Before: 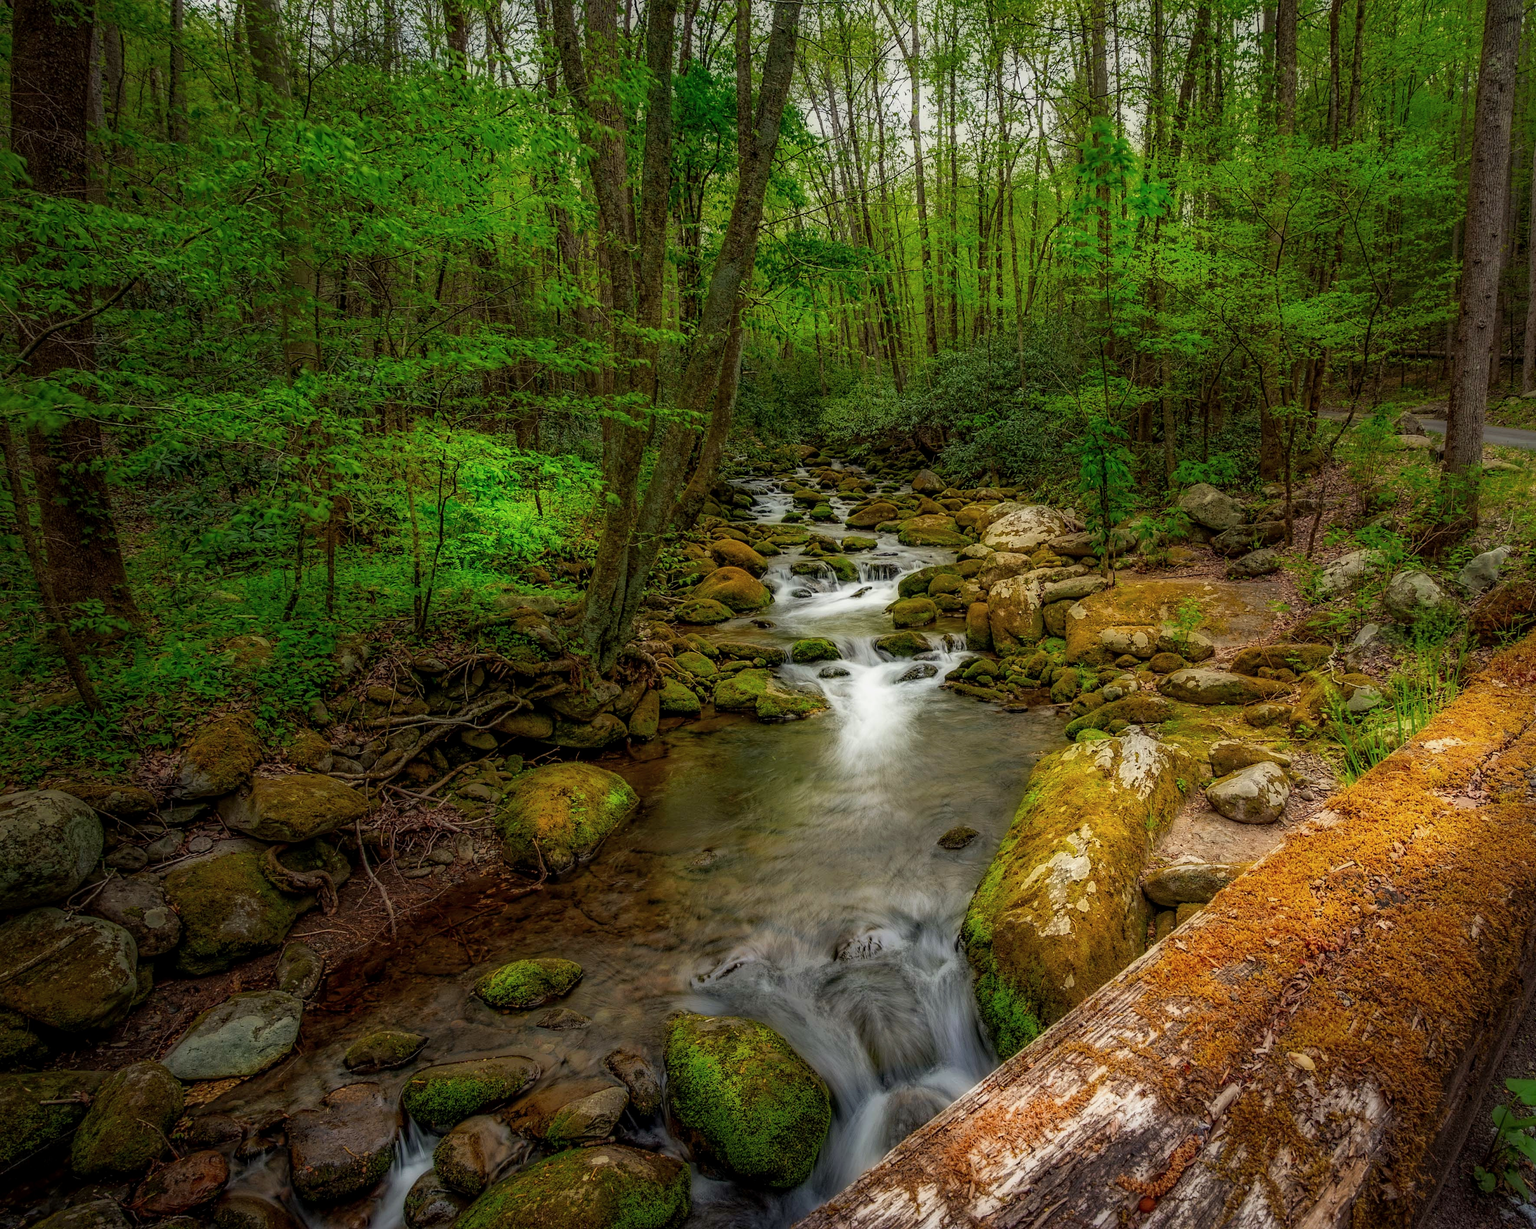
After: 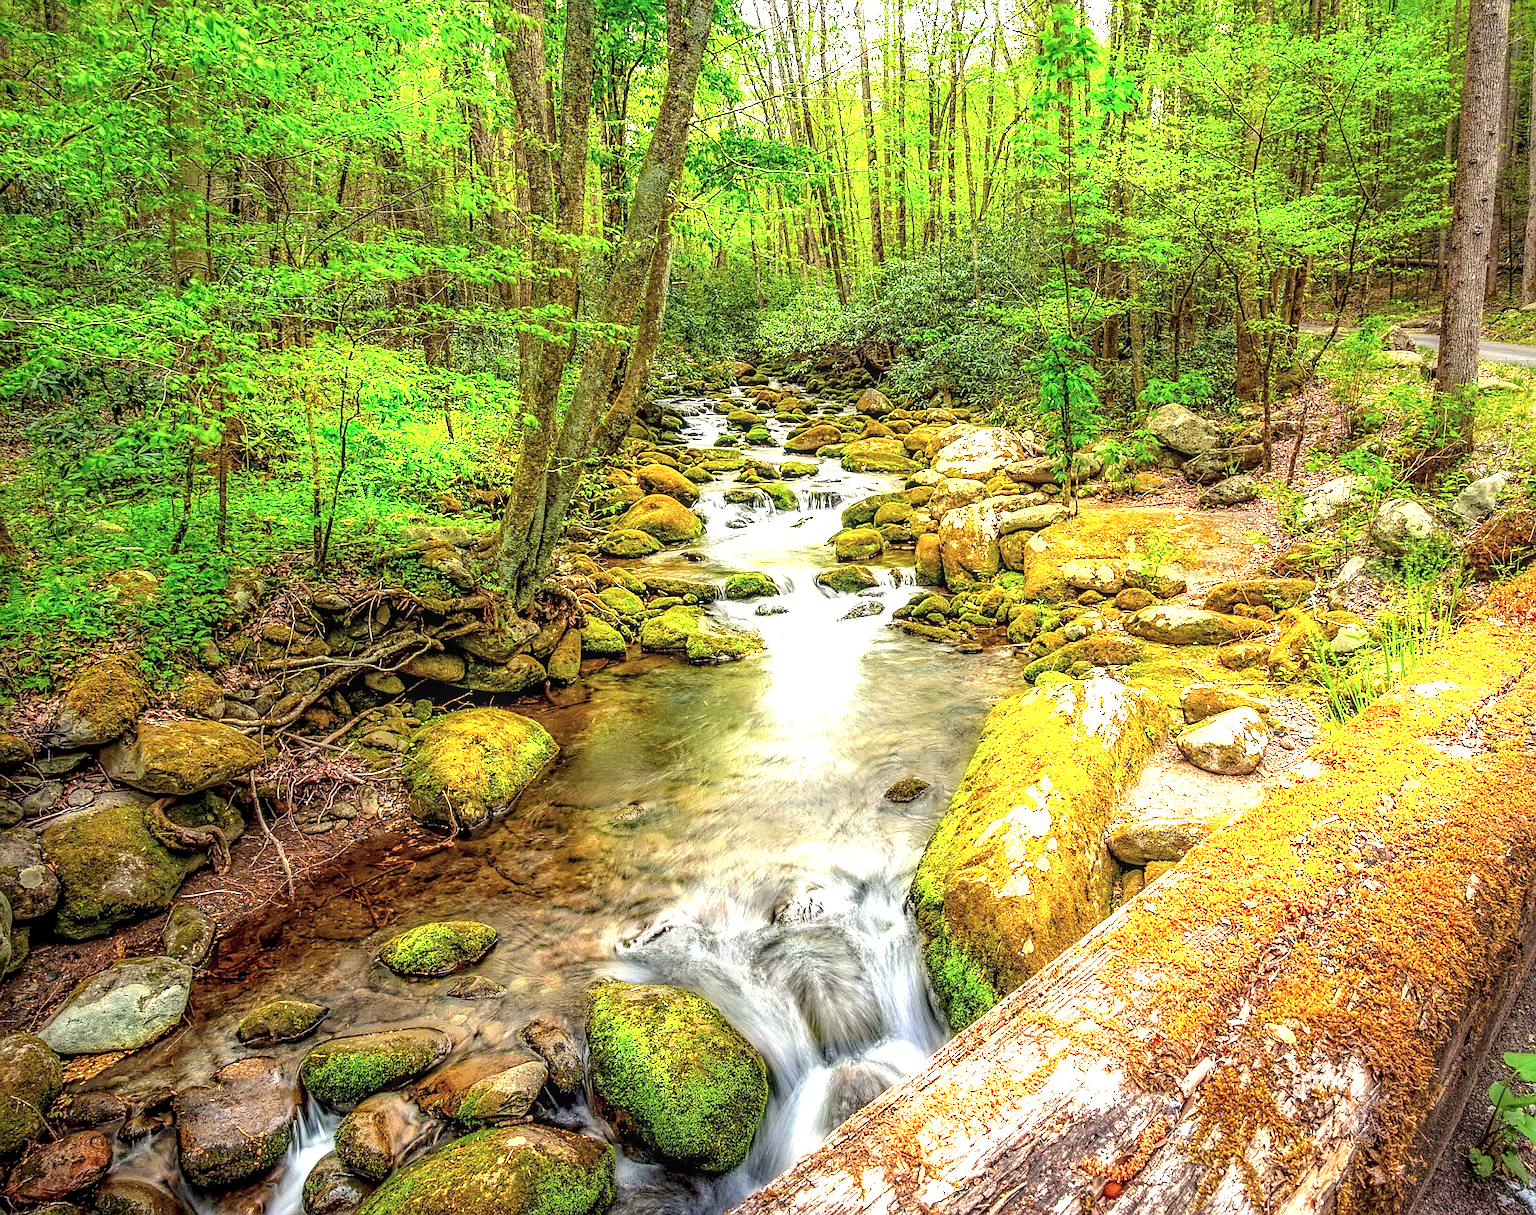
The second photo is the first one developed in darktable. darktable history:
exposure: black level correction 0, exposure 1.388 EV, compensate exposure bias true, compensate highlight preservation false
sharpen: on, module defaults
crop and rotate: left 8.262%, top 9.226%
local contrast: on, module defaults
